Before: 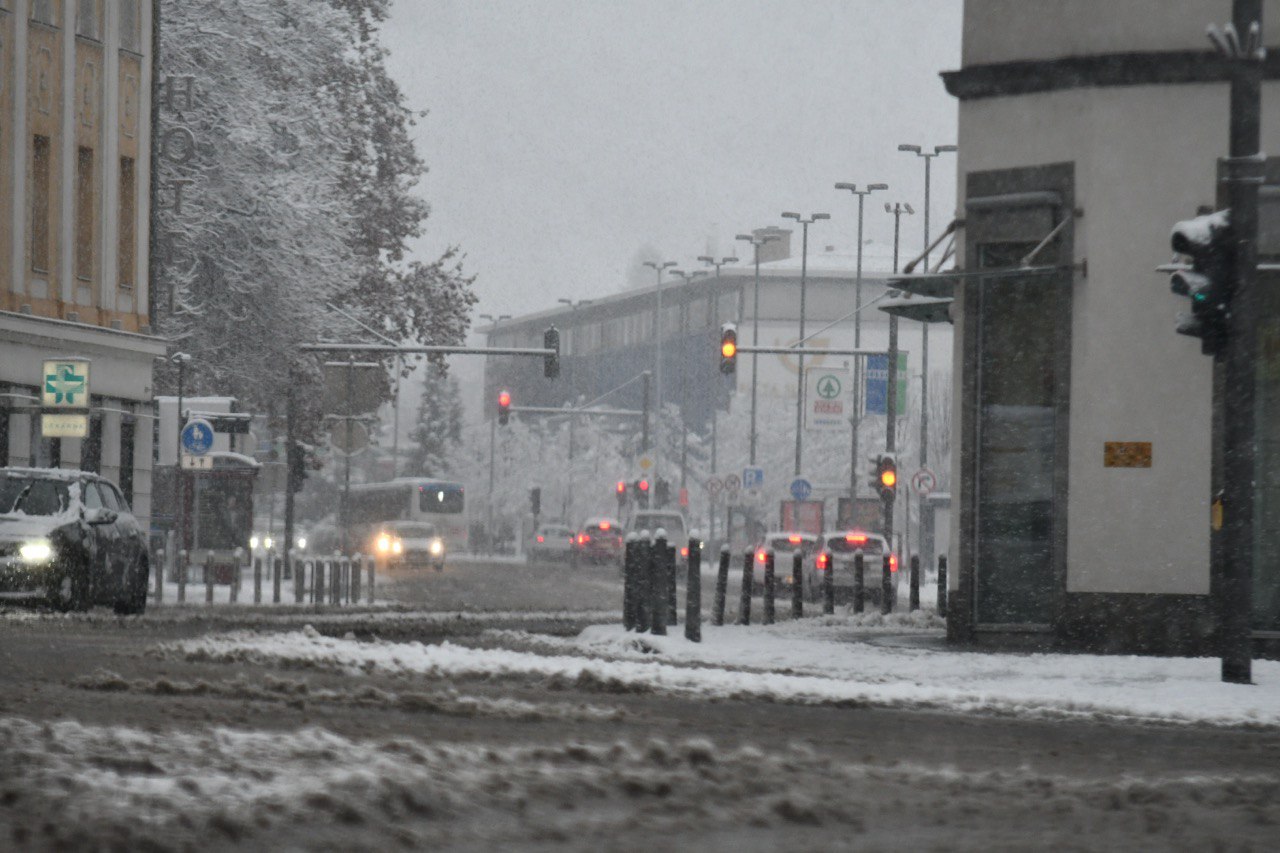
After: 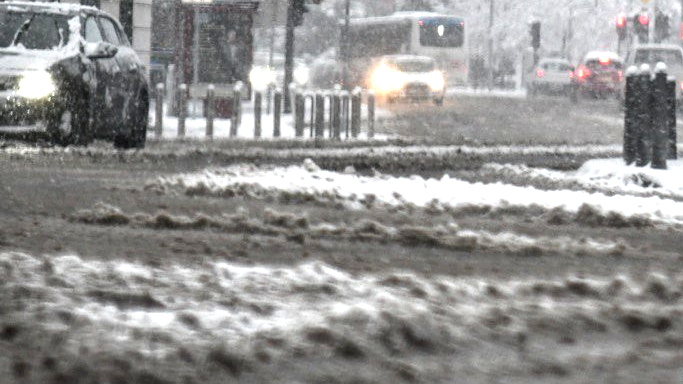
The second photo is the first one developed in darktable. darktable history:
local contrast: detail 142%
exposure: black level correction 0, exposure 1.1 EV, compensate exposure bias true, compensate highlight preservation false
crop and rotate: top 54.778%, right 46.61%, bottom 0.159%
color balance: input saturation 99%
